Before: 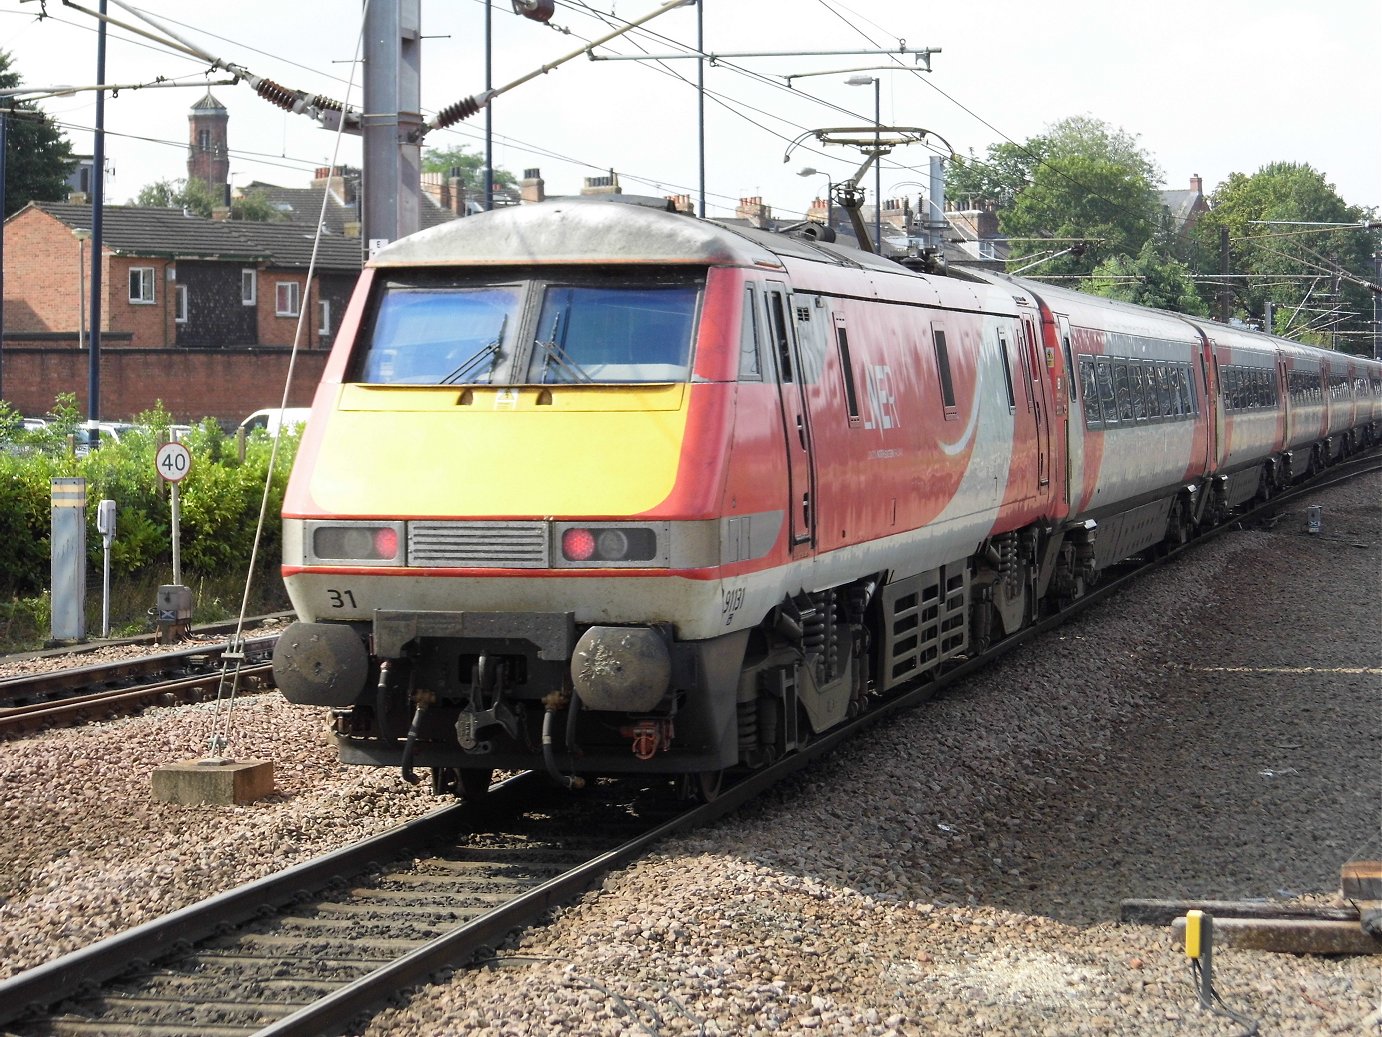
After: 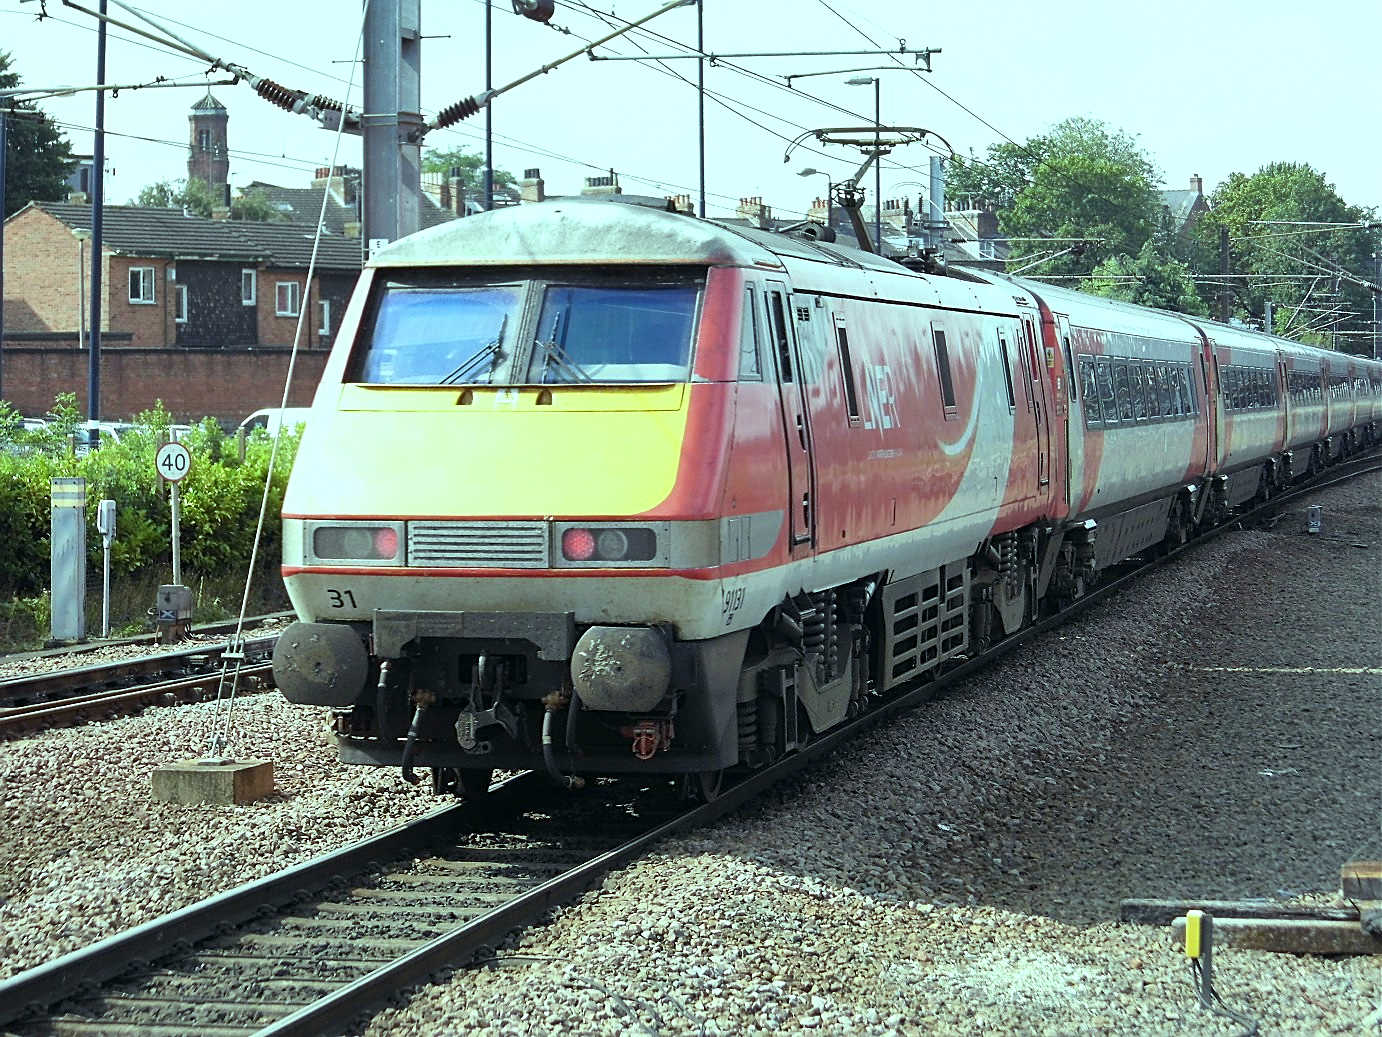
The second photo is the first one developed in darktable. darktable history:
color balance: mode lift, gamma, gain (sRGB), lift [0.997, 0.979, 1.021, 1.011], gamma [1, 1.084, 0.916, 0.998], gain [1, 0.87, 1.13, 1.101], contrast 4.55%, contrast fulcrum 38.24%, output saturation 104.09%
sharpen: on, module defaults
shadows and highlights: shadows 37.27, highlights -28.18, soften with gaussian
